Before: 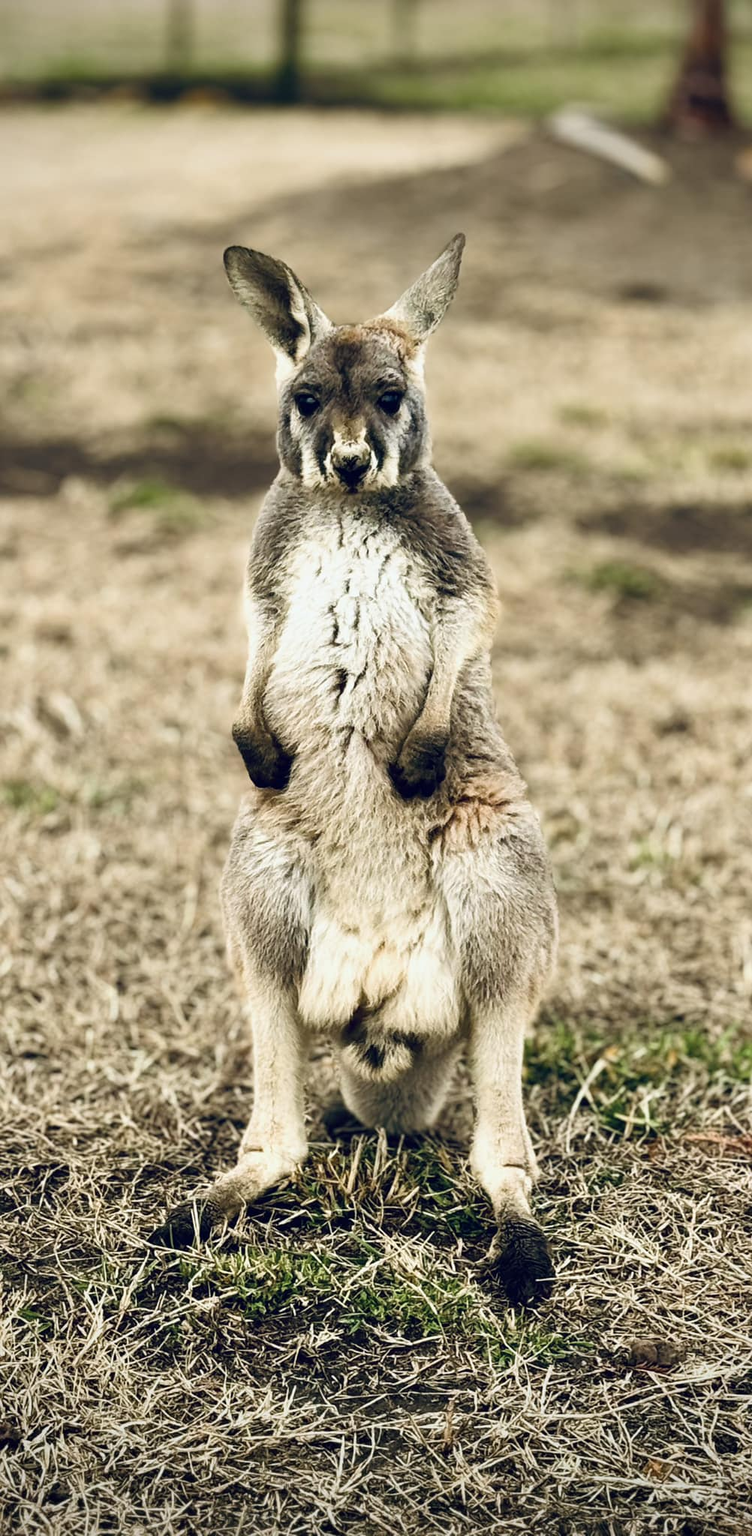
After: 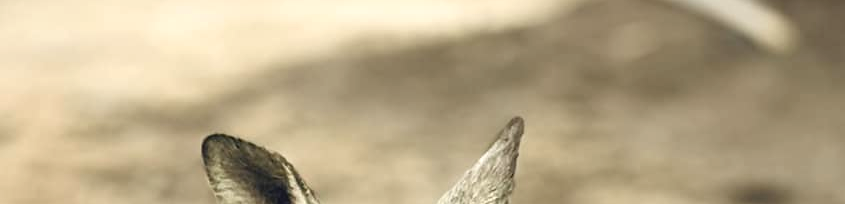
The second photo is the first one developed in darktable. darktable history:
crop and rotate: left 9.644%, top 9.491%, right 6.021%, bottom 80.509%
exposure: exposure 0.376 EV, compensate highlight preservation false
